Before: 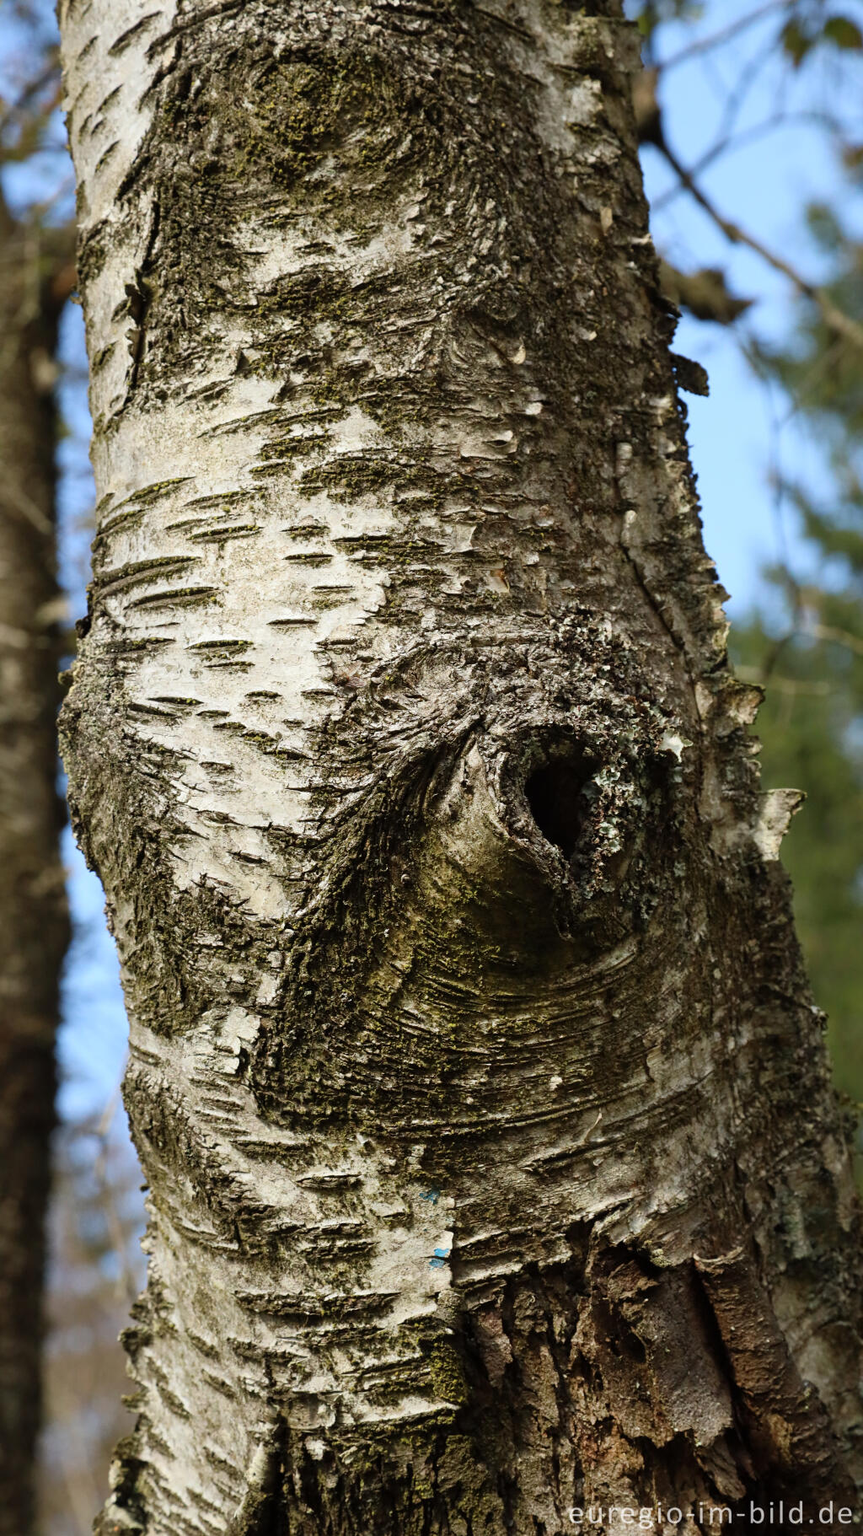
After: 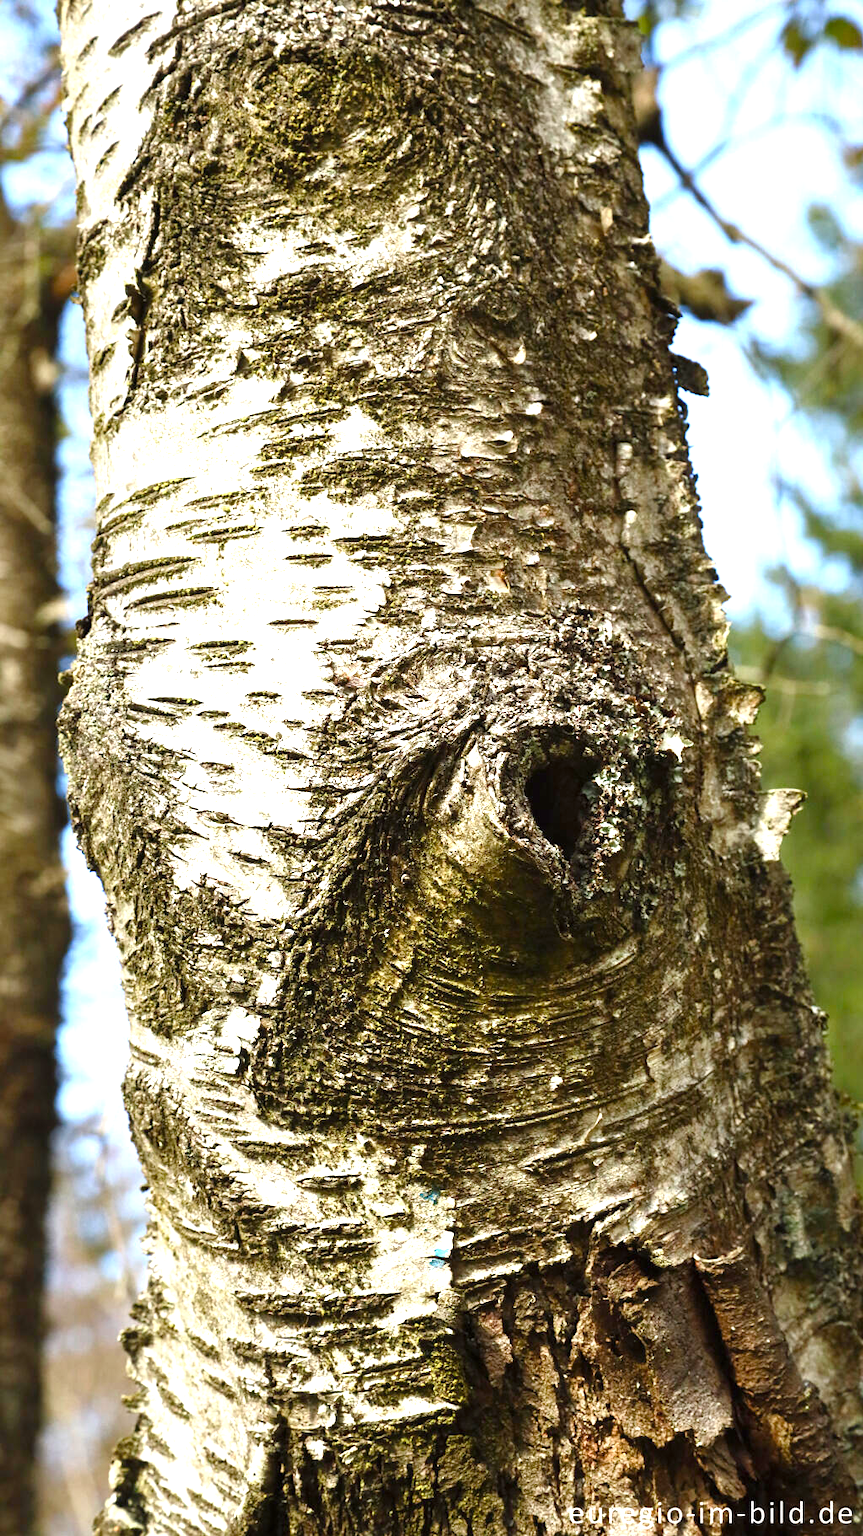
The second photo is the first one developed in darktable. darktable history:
color balance rgb: linear chroma grading › shadows 32%, linear chroma grading › global chroma -2%, linear chroma grading › mid-tones 4%, perceptual saturation grading › global saturation -2%, perceptual saturation grading › highlights -8%, perceptual saturation grading › mid-tones 8%, perceptual saturation grading › shadows 4%, perceptual brilliance grading › highlights 8%, perceptual brilliance grading › mid-tones 4%, perceptual brilliance grading › shadows 2%, global vibrance 16%, saturation formula JzAzBz (2021)
exposure: black level correction 0, exposure 1.1 EV, compensate exposure bias true, compensate highlight preservation false
